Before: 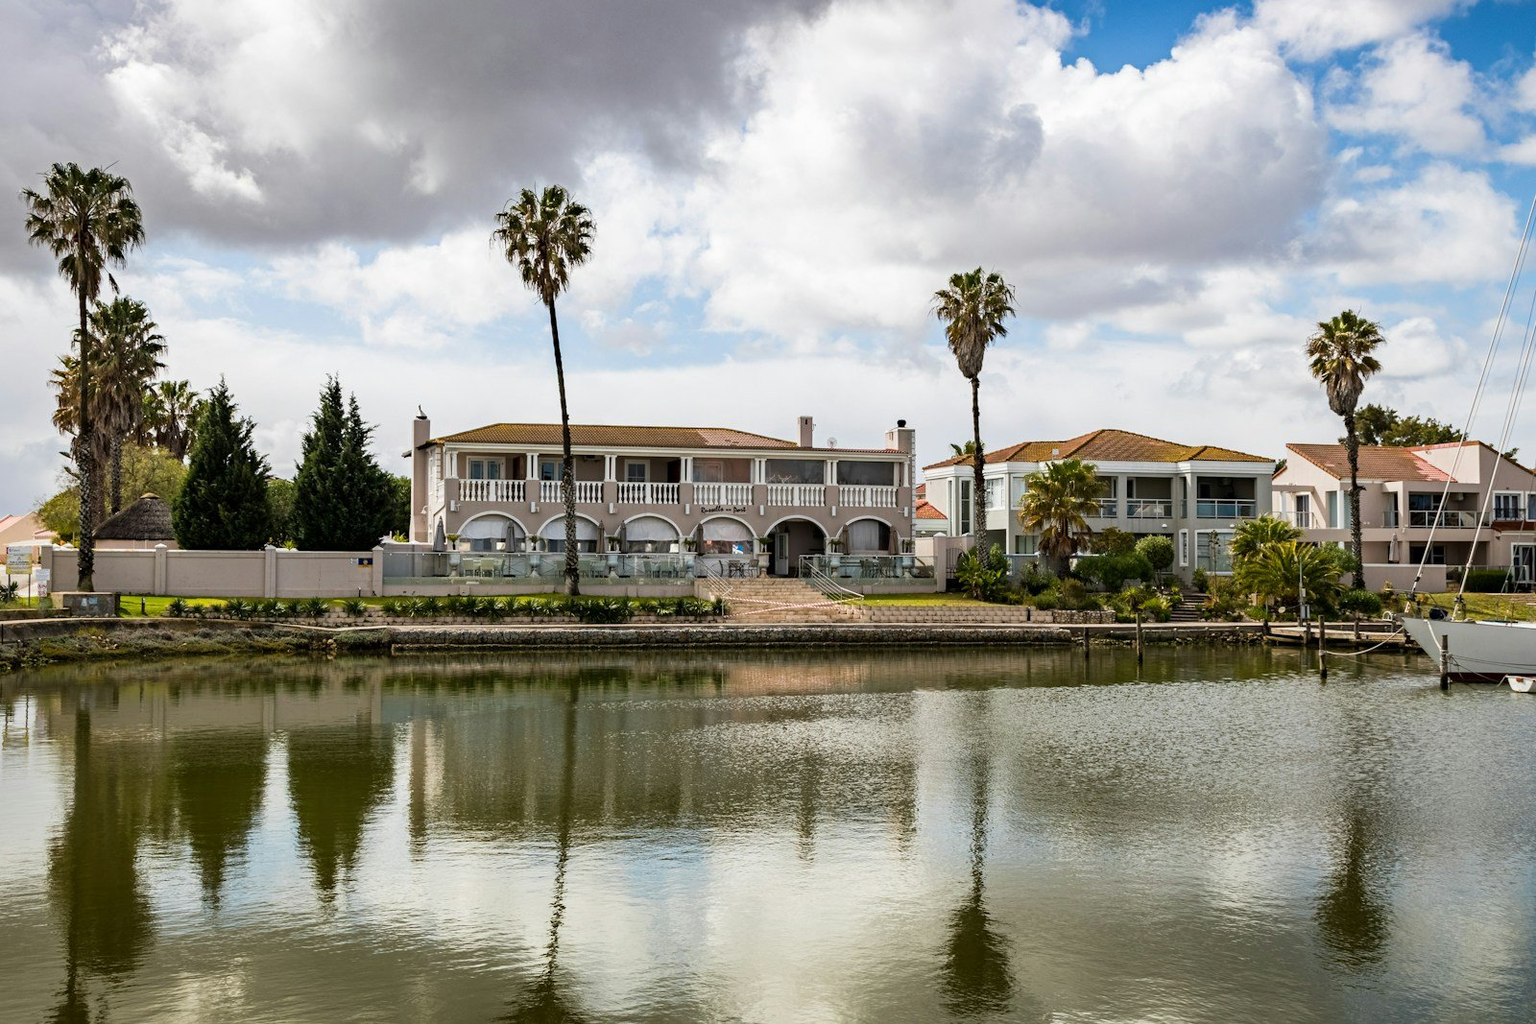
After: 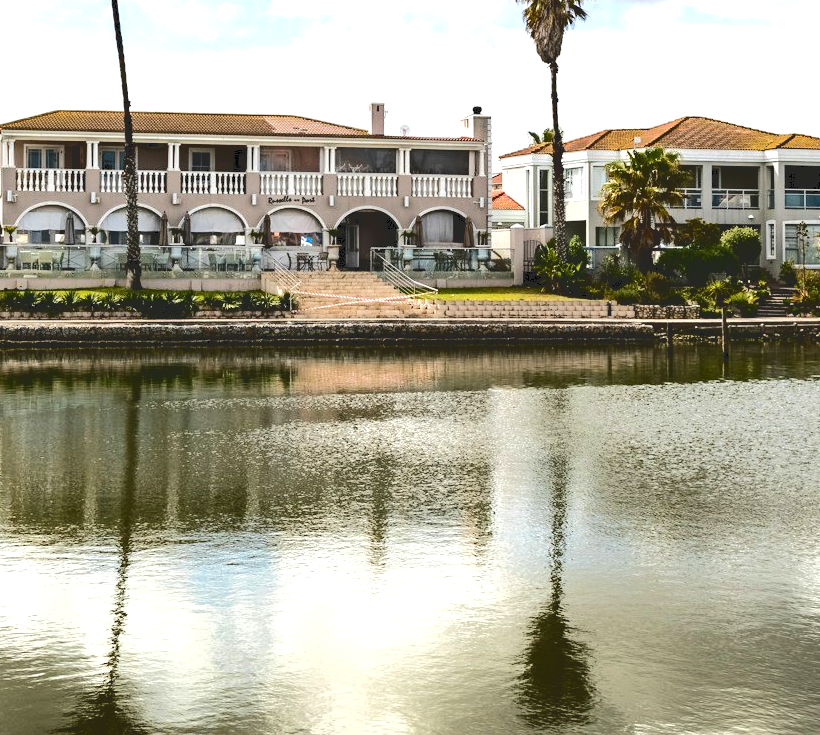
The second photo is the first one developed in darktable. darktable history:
crop and rotate: left 28.894%, top 31.094%, right 19.802%
tone curve: curves: ch0 [(0, 0) (0.003, 0.15) (0.011, 0.151) (0.025, 0.15) (0.044, 0.15) (0.069, 0.151) (0.1, 0.153) (0.136, 0.16) (0.177, 0.183) (0.224, 0.21) (0.277, 0.253) (0.335, 0.309) (0.399, 0.389) (0.468, 0.479) (0.543, 0.58) (0.623, 0.677) (0.709, 0.747) (0.801, 0.808) (0.898, 0.87) (1, 1)], color space Lab, independent channels, preserve colors none
tone equalizer: -8 EV -0.753 EV, -7 EV -0.722 EV, -6 EV -0.622 EV, -5 EV -0.372 EV, -3 EV 0.374 EV, -2 EV 0.6 EV, -1 EV 0.682 EV, +0 EV 0.752 EV, mask exposure compensation -0.491 EV
